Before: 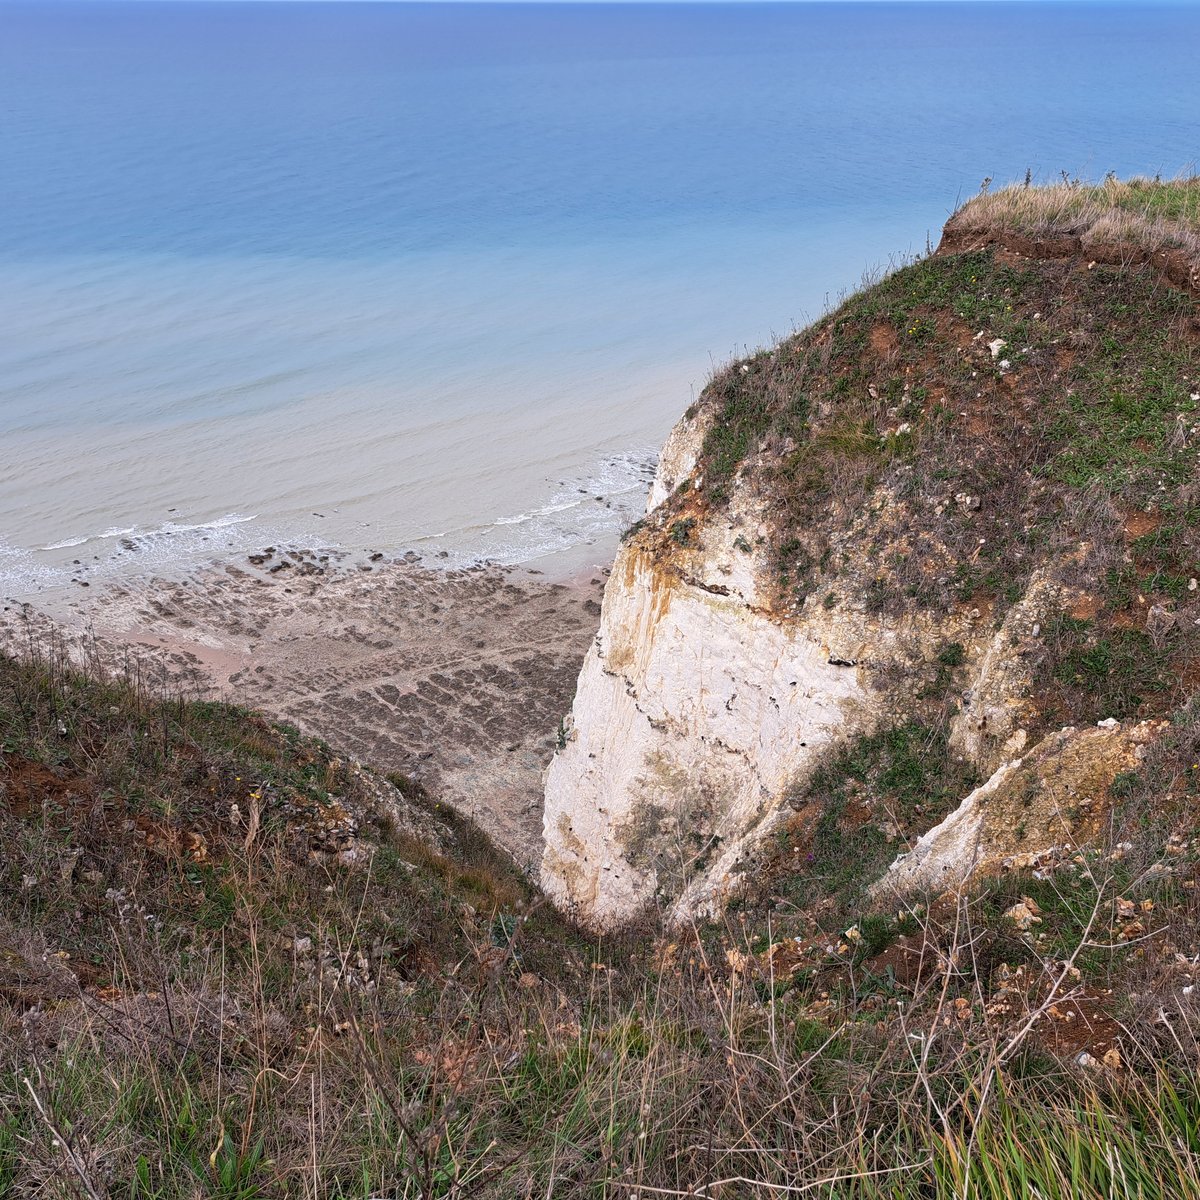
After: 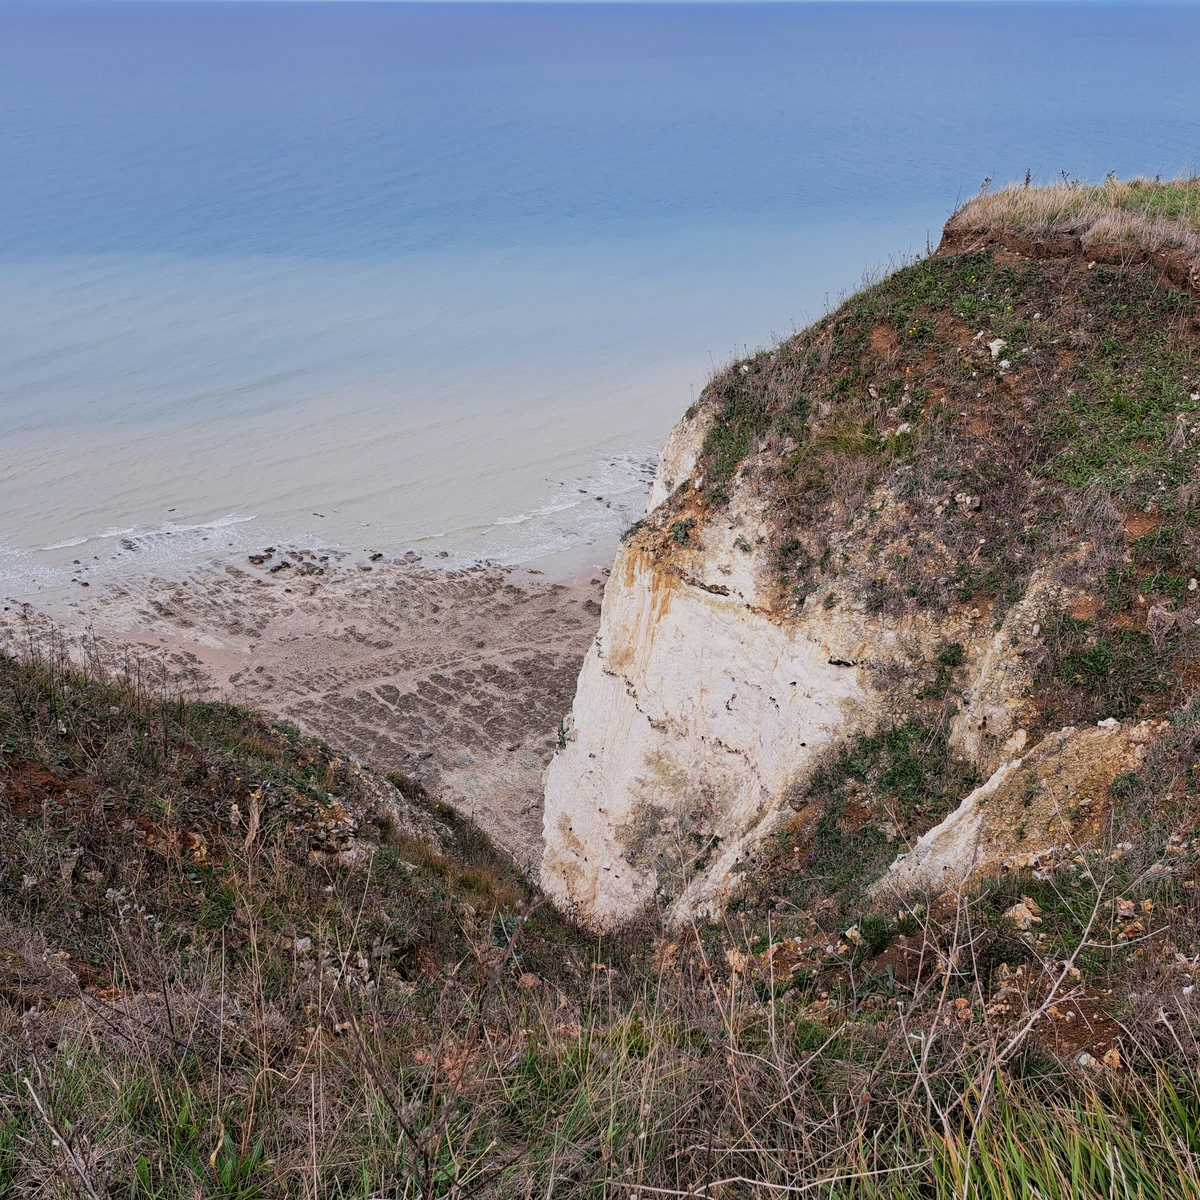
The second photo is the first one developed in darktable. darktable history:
filmic rgb: black relative exposure -8.03 EV, white relative exposure 3.94 EV, hardness 4.25
